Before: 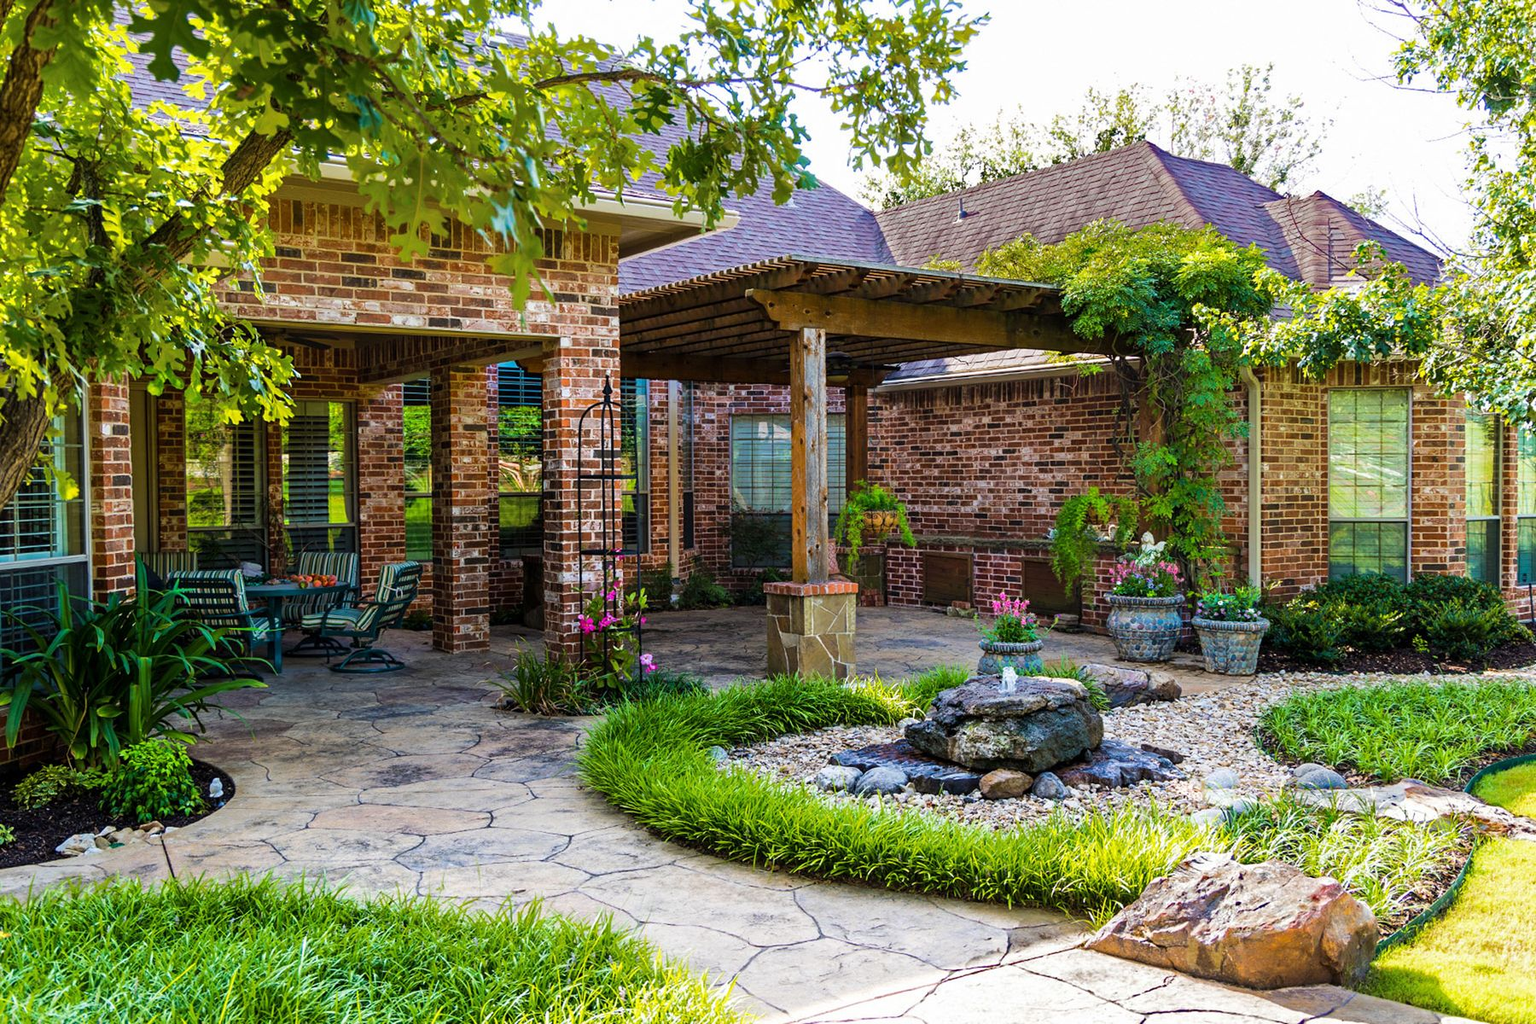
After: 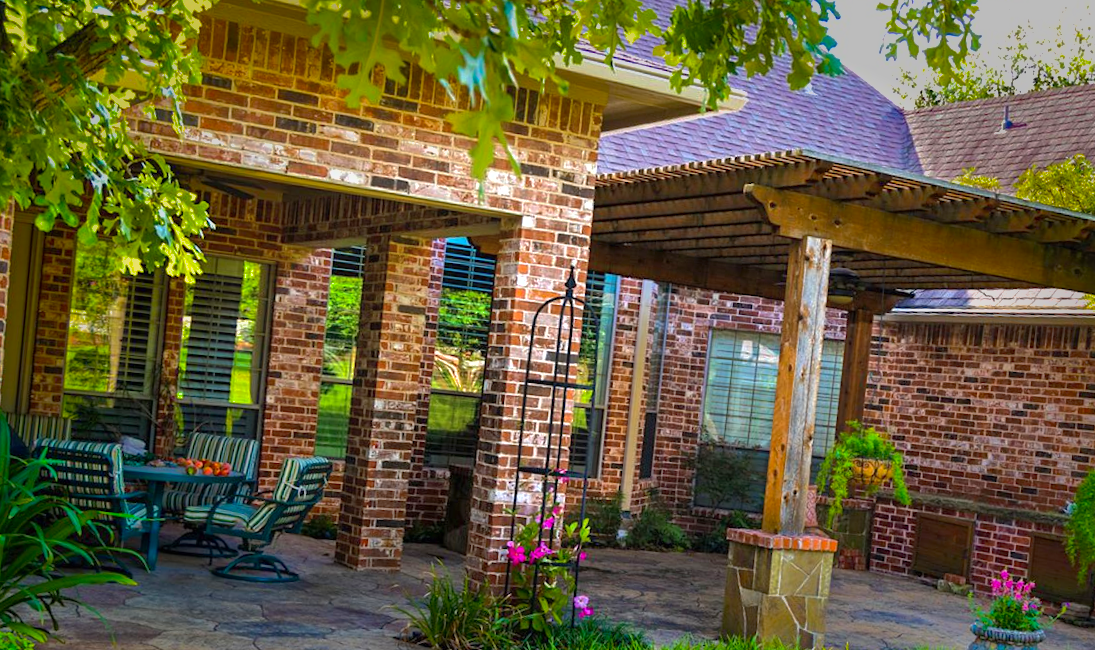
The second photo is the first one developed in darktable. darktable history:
levels: white 99.92%
contrast equalizer: y [[0.5, 0.5, 0.468, 0.5, 0.5, 0.5], [0.5 ×6], [0.5 ×6], [0 ×6], [0 ×6]], mix 0.298
exposure: exposure 0.638 EV, compensate highlight preservation false
vignetting: fall-off start 48.6%, saturation 0.369, automatic ratio true, width/height ratio 1.283, unbound false
crop and rotate: angle -6.35°, left 2.241%, top 6.977%, right 27.191%, bottom 30.203%
shadows and highlights: on, module defaults
